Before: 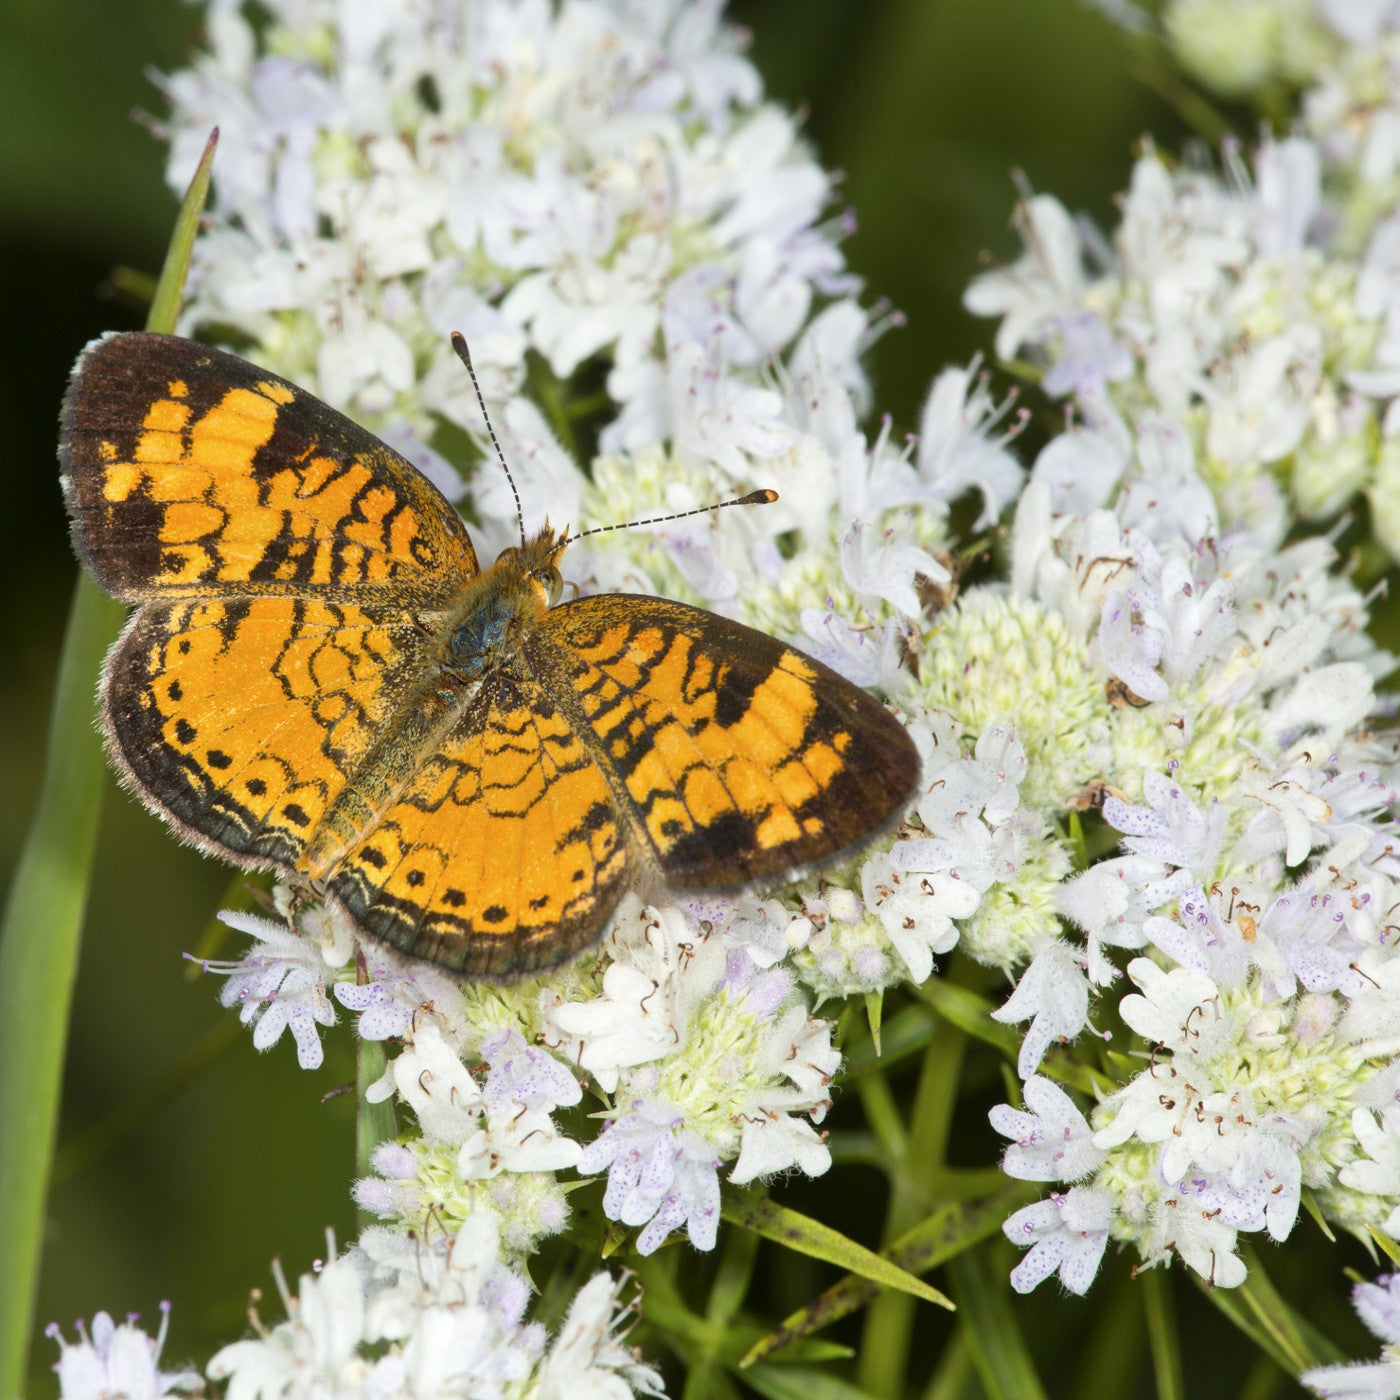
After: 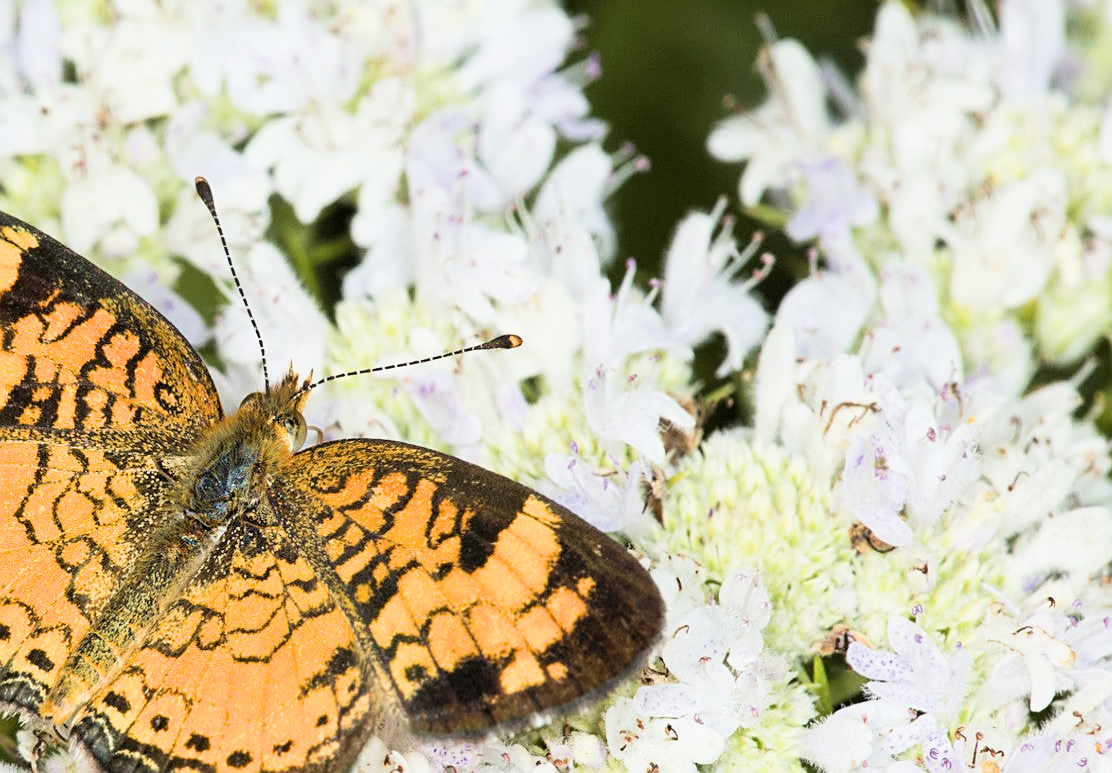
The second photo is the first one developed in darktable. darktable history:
filmic rgb: middle gray luminance 12.91%, black relative exposure -10.17 EV, white relative exposure 3.47 EV, target black luminance 0%, hardness 5.73, latitude 44.89%, contrast 1.233, highlights saturation mix 3.82%, shadows ↔ highlights balance 27.2%
crop: left 18.32%, top 11.122%, right 2.24%, bottom 33.636%
exposure: exposure 0.51 EV, compensate exposure bias true, compensate highlight preservation false
sharpen: on, module defaults
